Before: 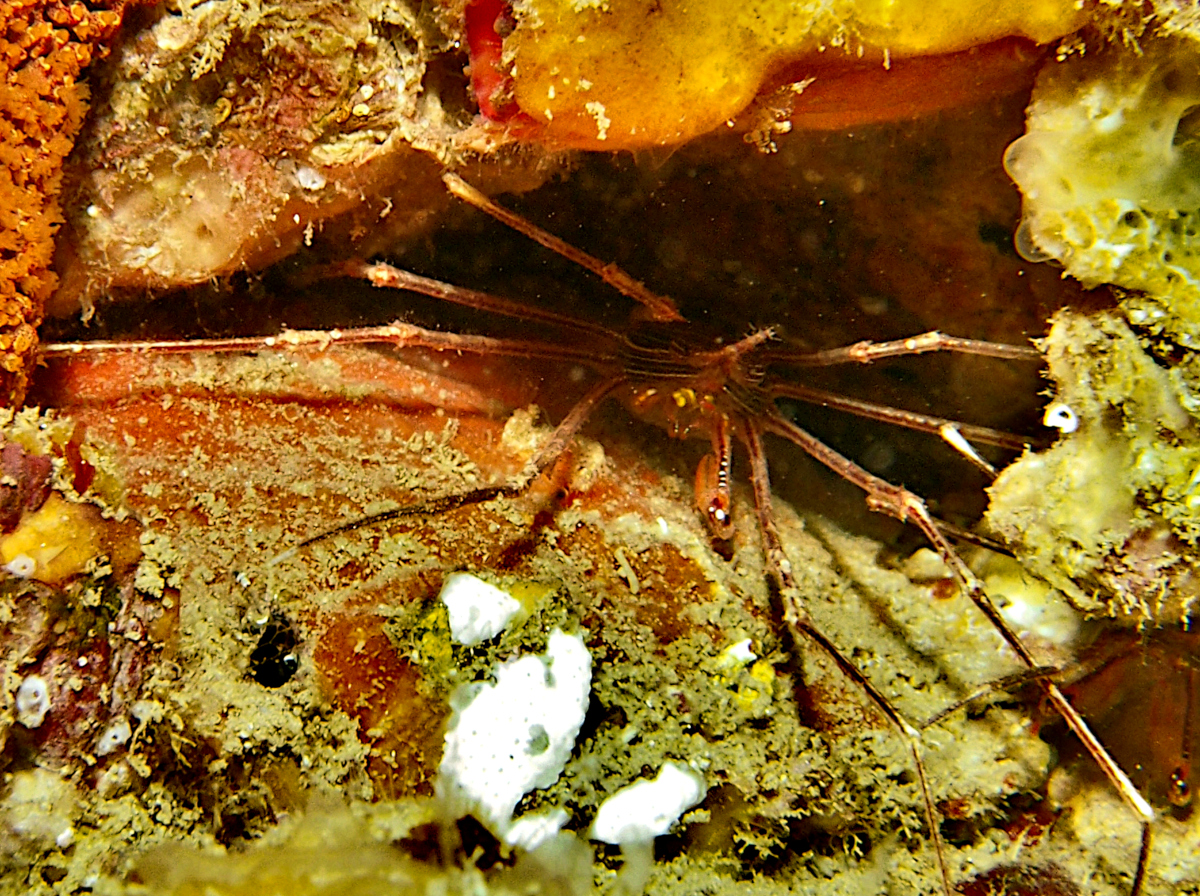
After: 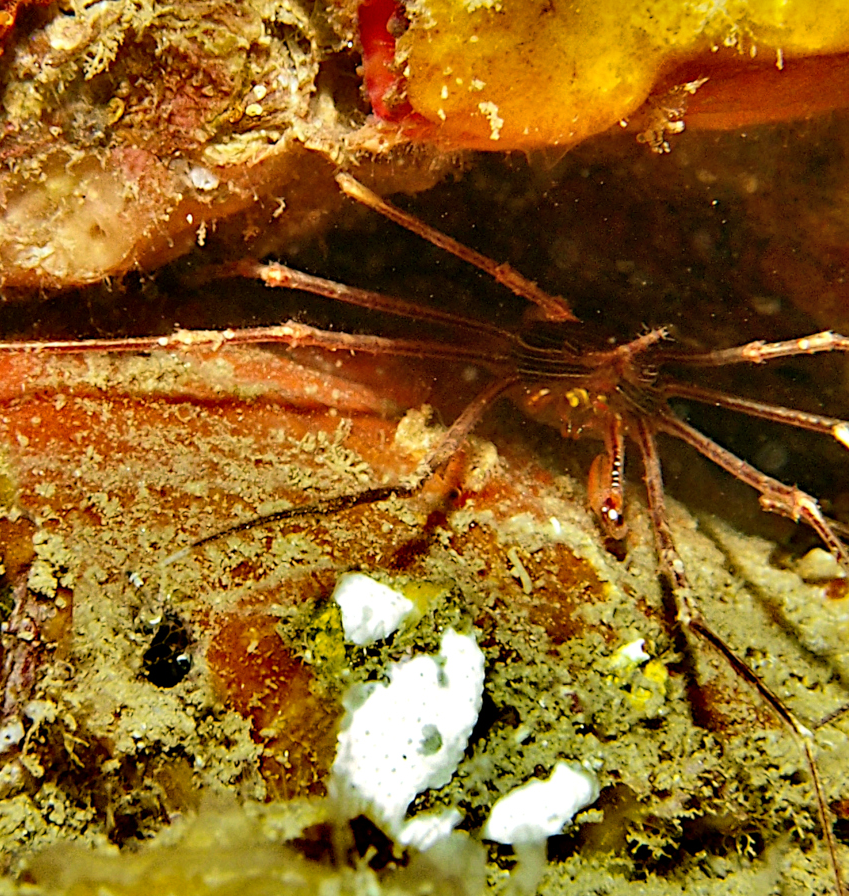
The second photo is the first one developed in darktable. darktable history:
shadows and highlights: shadows 32.11, highlights -33, soften with gaussian
crop and rotate: left 8.945%, right 20.249%
